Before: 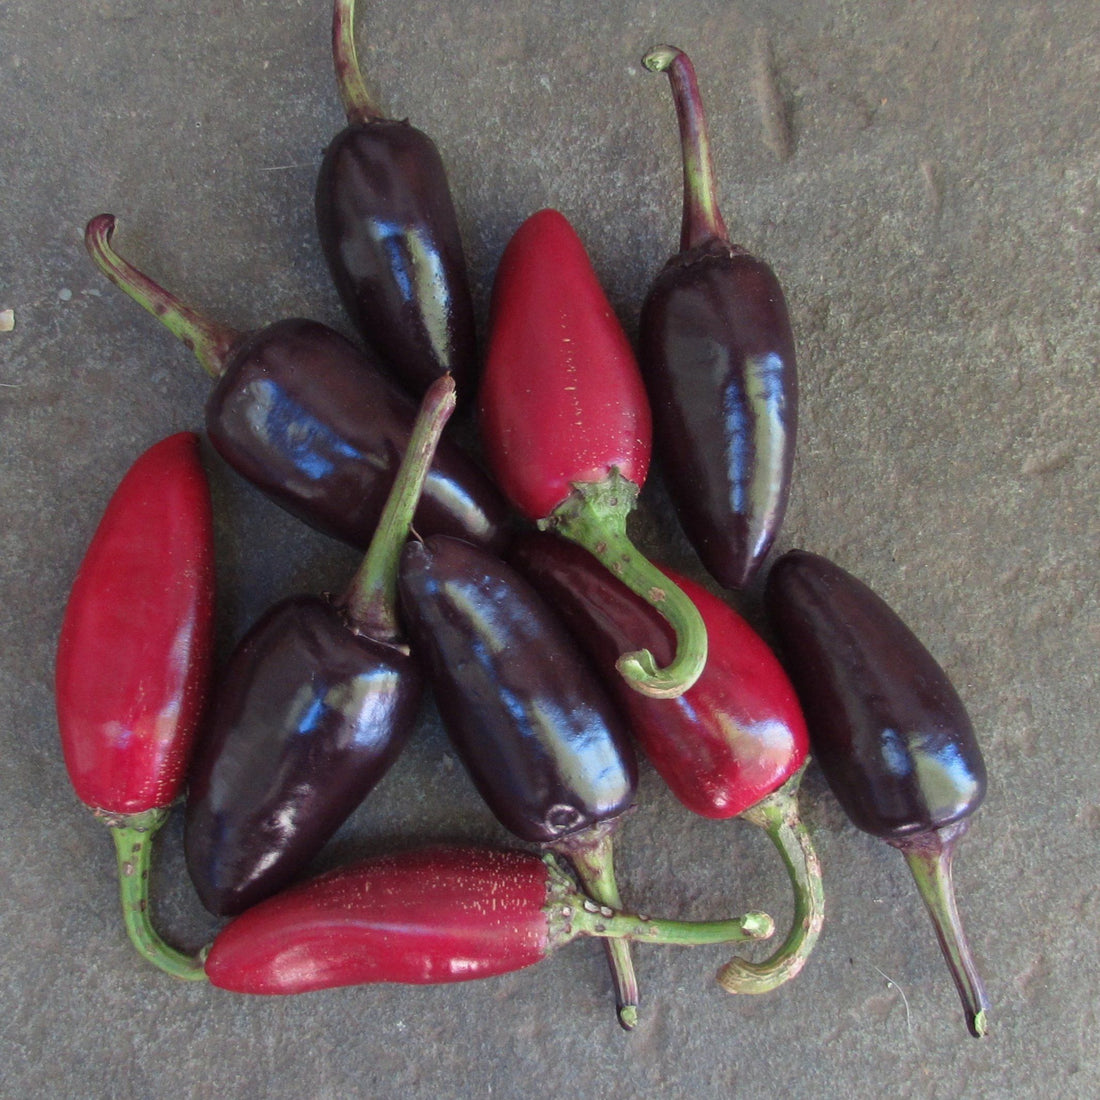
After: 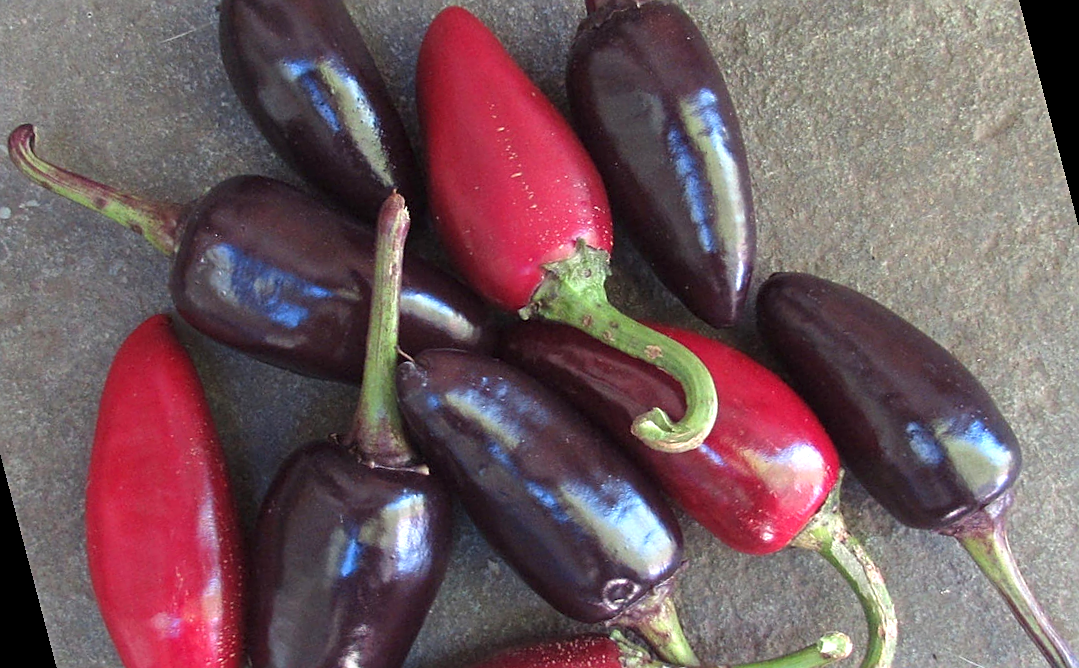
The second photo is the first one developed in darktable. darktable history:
rotate and perspective: rotation -14.8°, crop left 0.1, crop right 0.903, crop top 0.25, crop bottom 0.748
tone equalizer: on, module defaults
sharpen: on, module defaults
exposure: exposure 0.6 EV, compensate highlight preservation false
